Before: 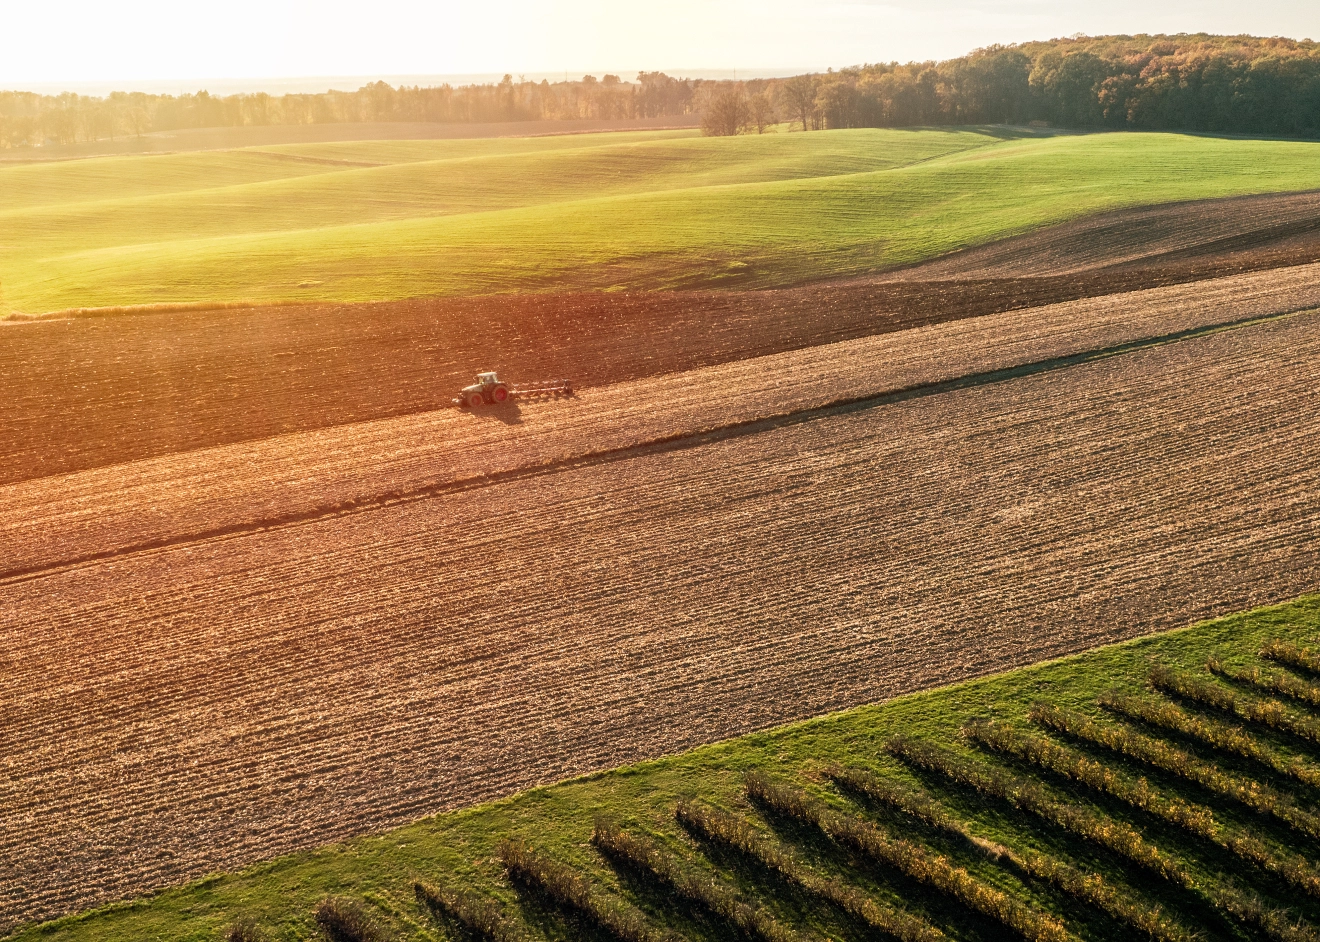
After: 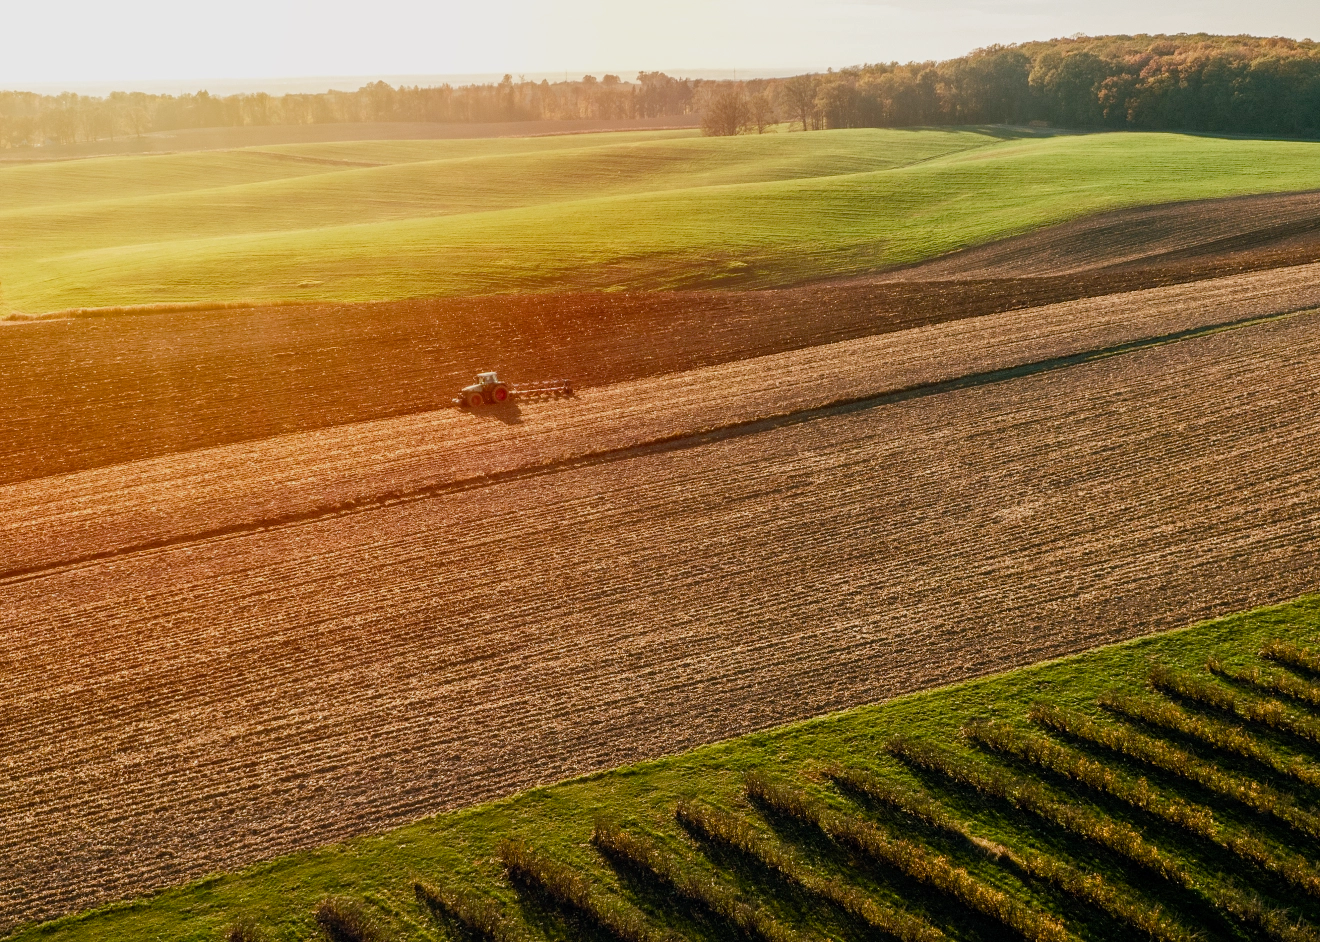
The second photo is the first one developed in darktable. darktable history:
color balance rgb: perceptual saturation grading › global saturation 20%, perceptual saturation grading › highlights -25%, perceptual saturation grading › shadows 25%
exposure: exposure -0.293 EV, compensate highlight preservation false
